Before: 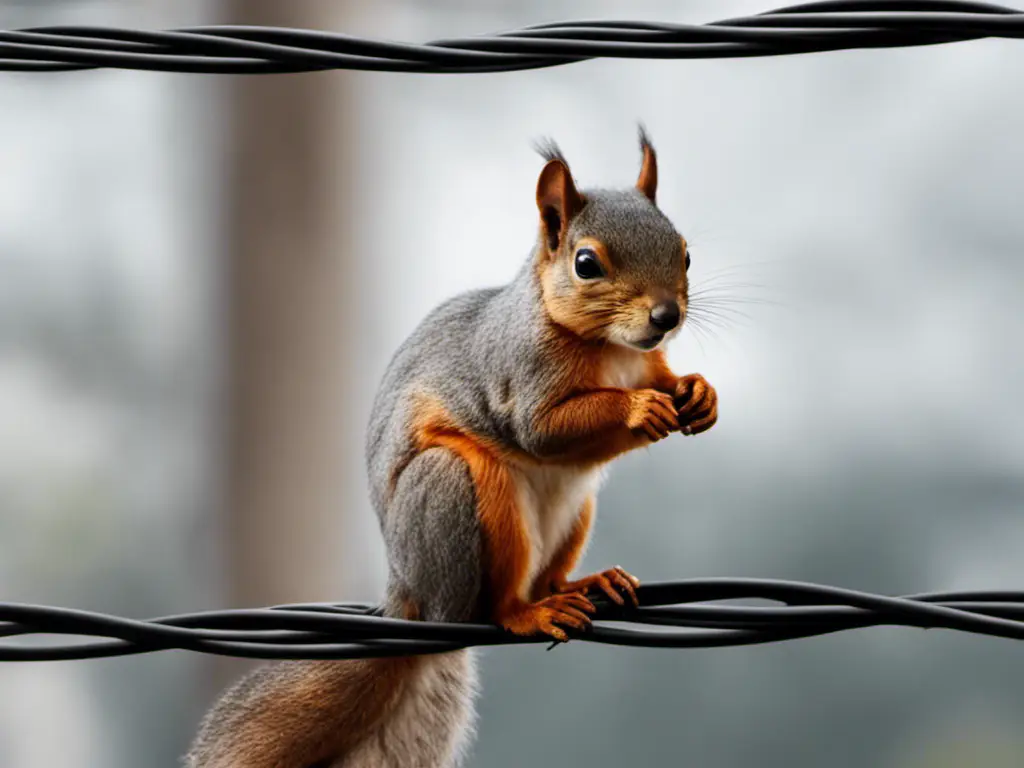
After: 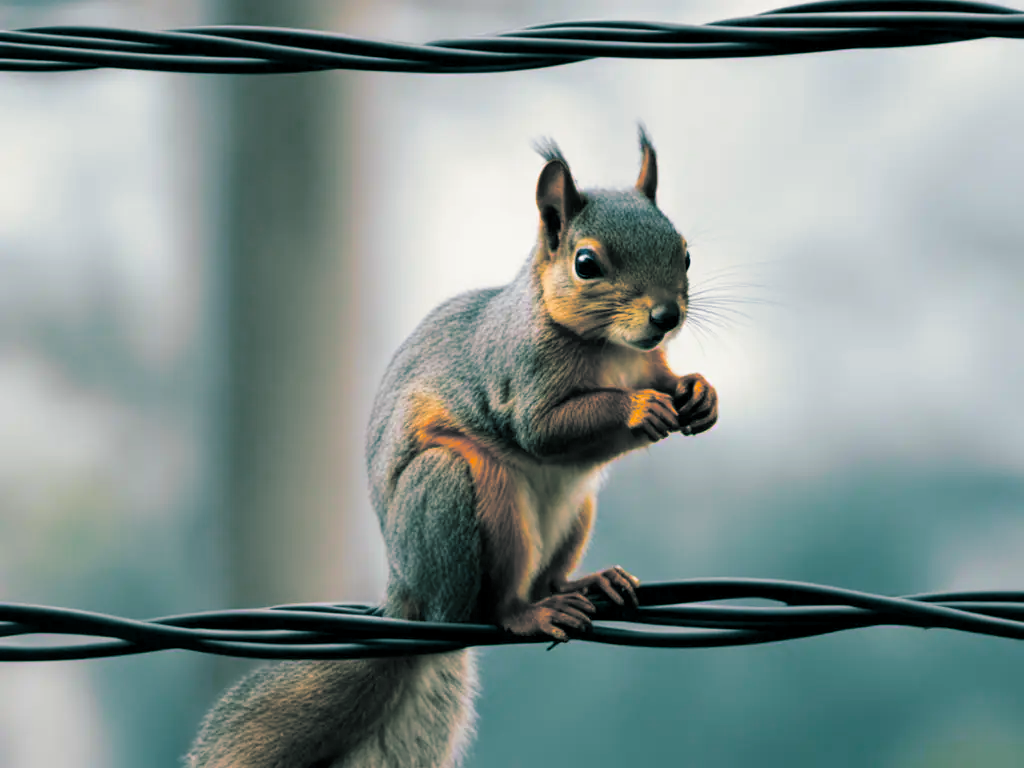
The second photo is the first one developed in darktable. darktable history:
split-toning: shadows › hue 186.43°, highlights › hue 49.29°, compress 30.29%
color balance rgb: perceptual saturation grading › global saturation 20%, perceptual saturation grading › highlights -25%, perceptual saturation grading › shadows 50.52%, global vibrance 40.24%
